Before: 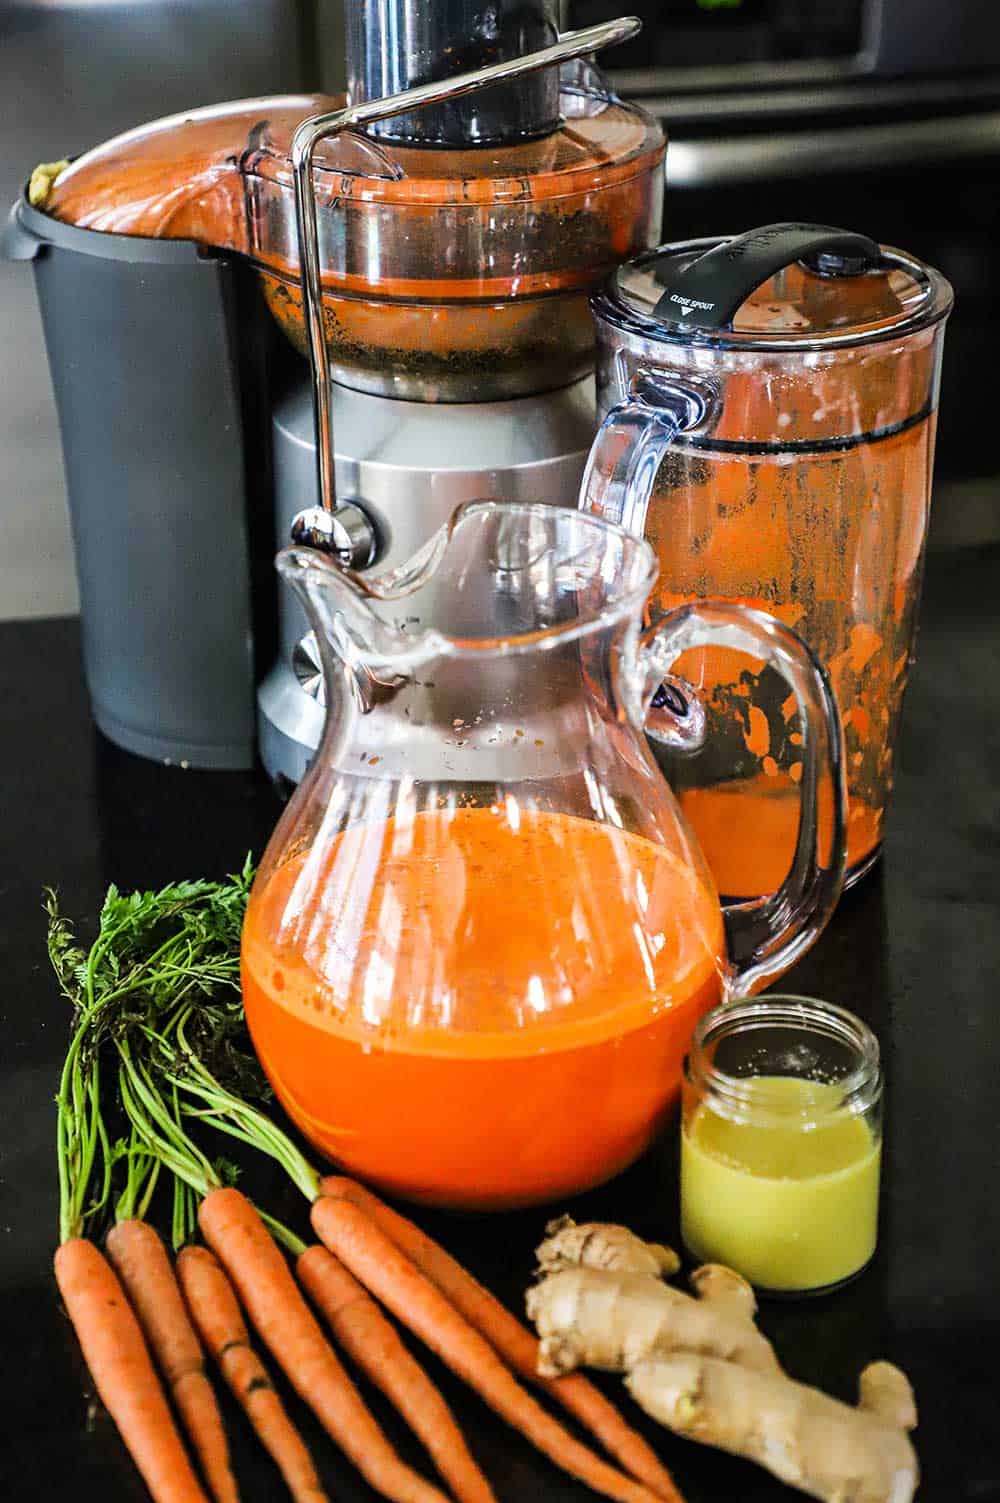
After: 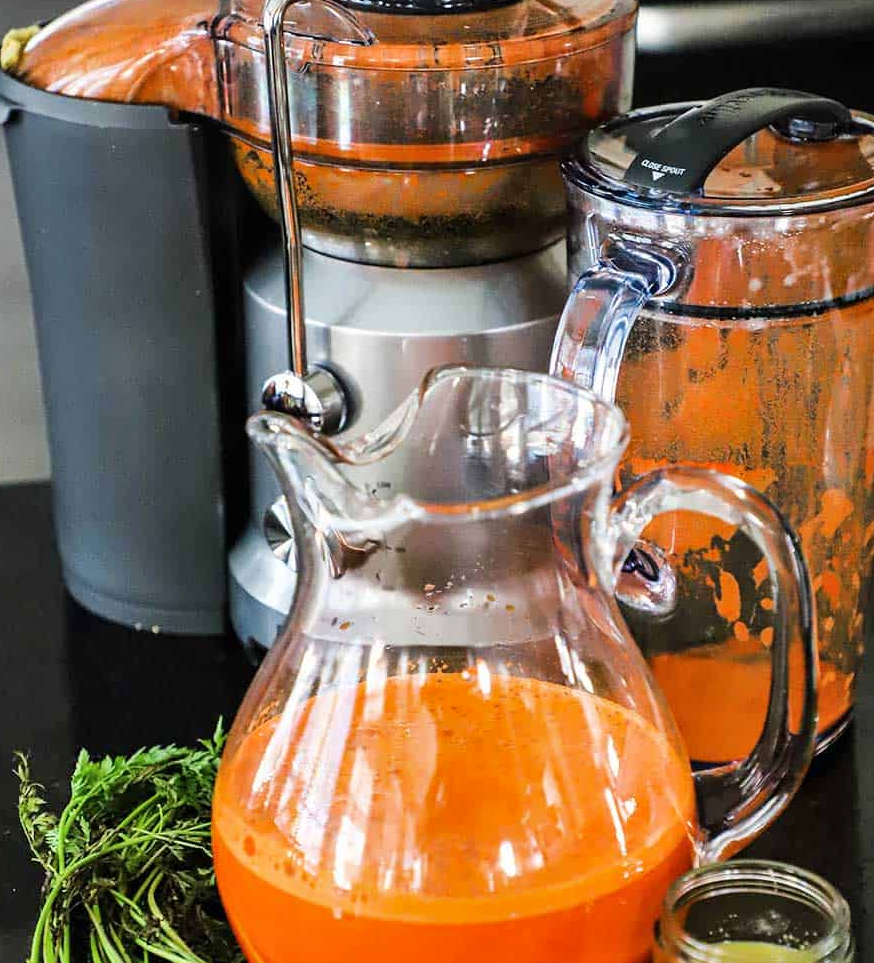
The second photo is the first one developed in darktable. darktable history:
crop: left 2.904%, top 8.986%, right 9.656%, bottom 26.908%
shadows and highlights: radius 135.65, soften with gaussian
